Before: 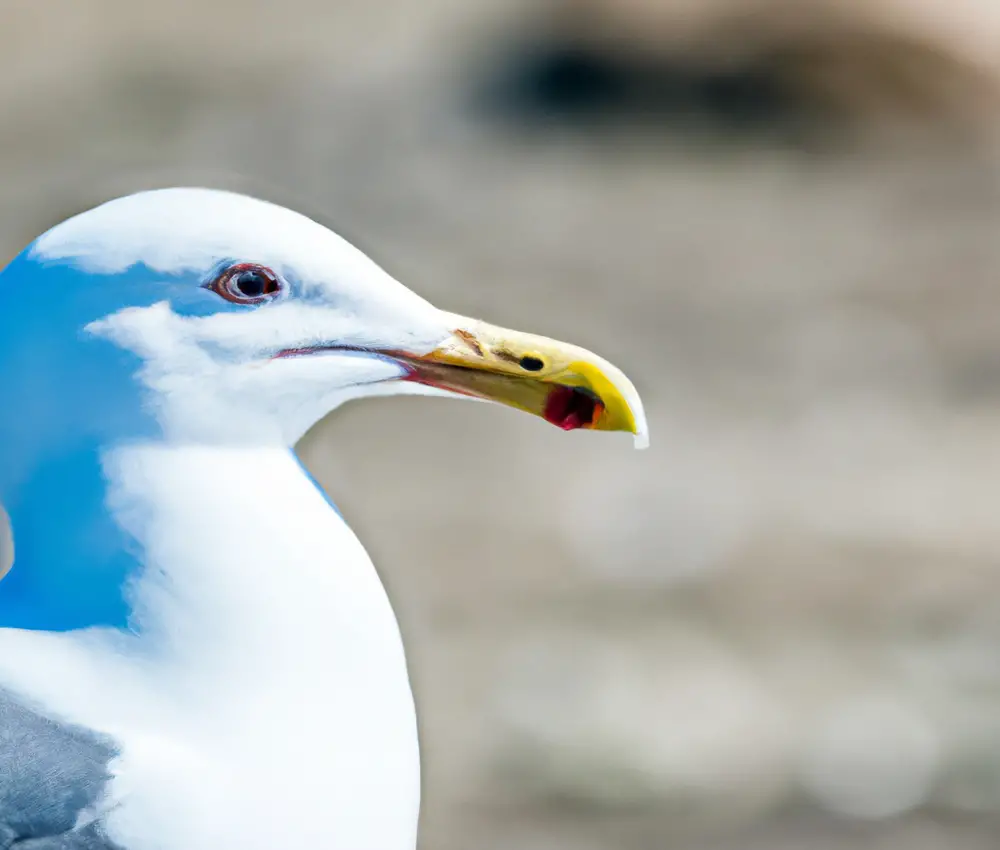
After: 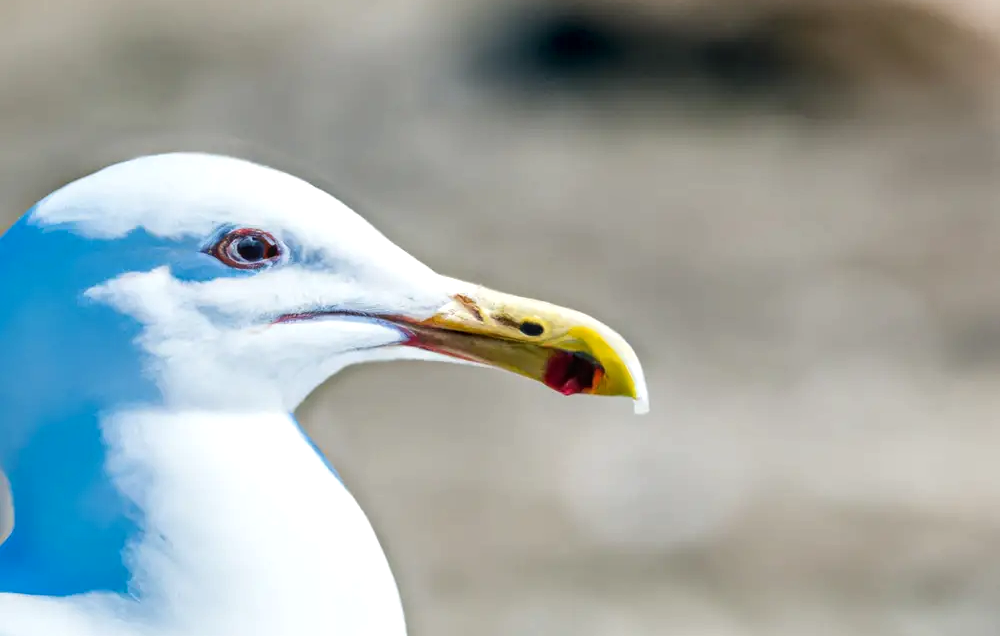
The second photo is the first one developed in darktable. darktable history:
crop: top 4.21%, bottom 20.955%
local contrast: on, module defaults
